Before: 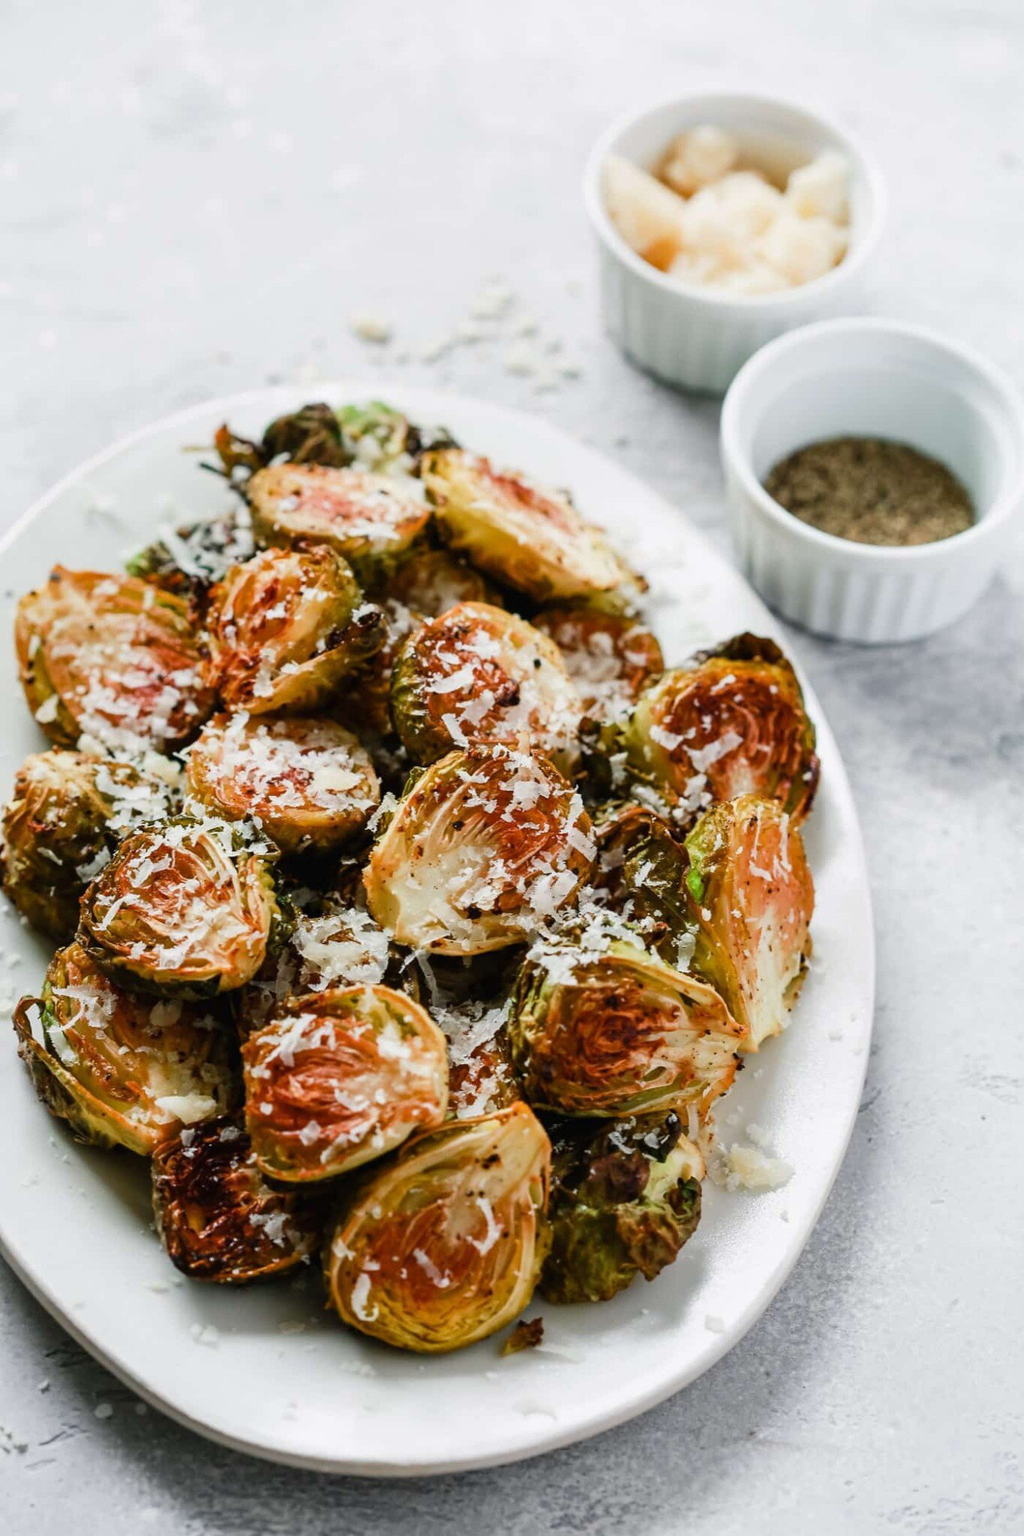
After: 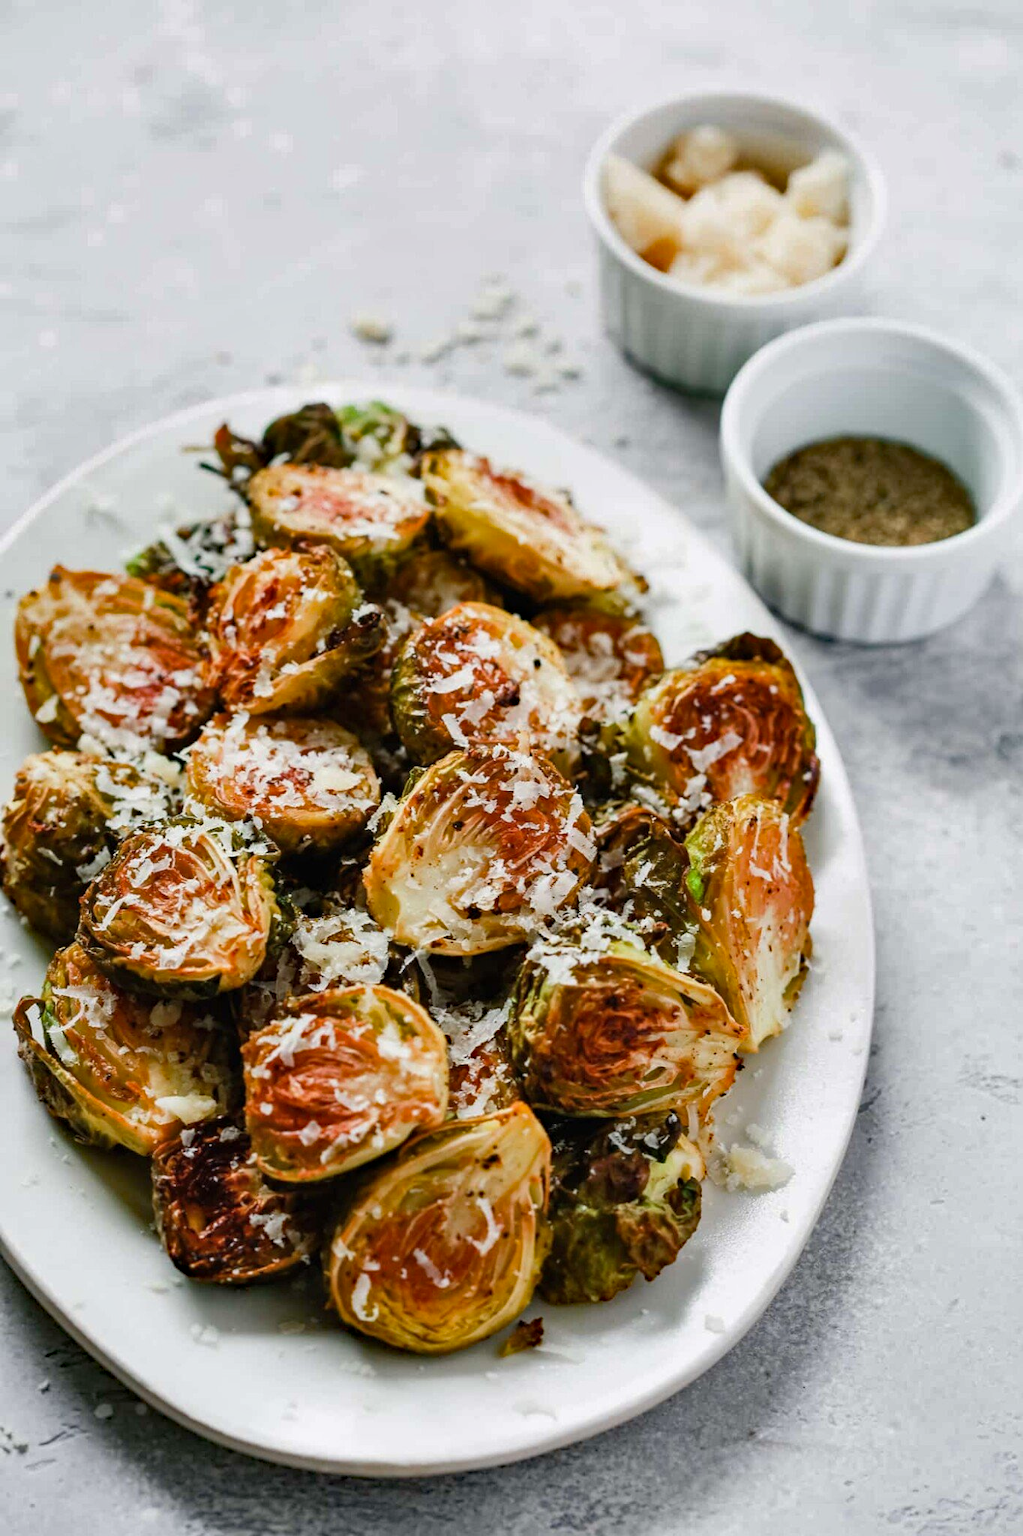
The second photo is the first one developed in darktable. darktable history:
shadows and highlights: shadows 60.38, soften with gaussian
haze removal: strength 0.41, compatibility mode true, adaptive false
